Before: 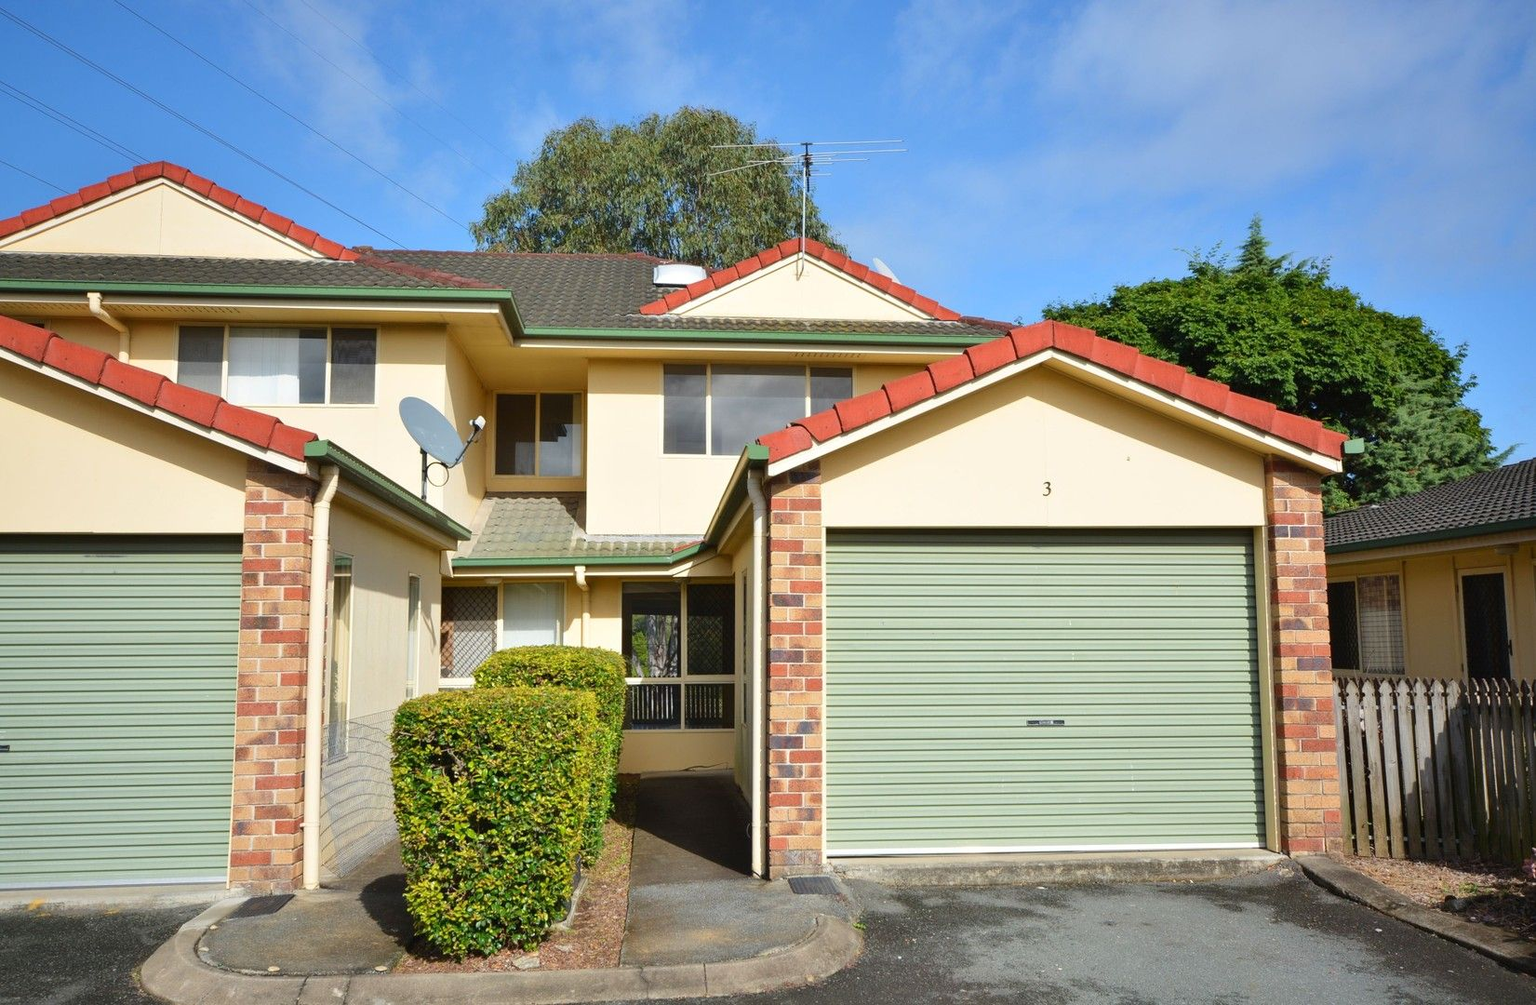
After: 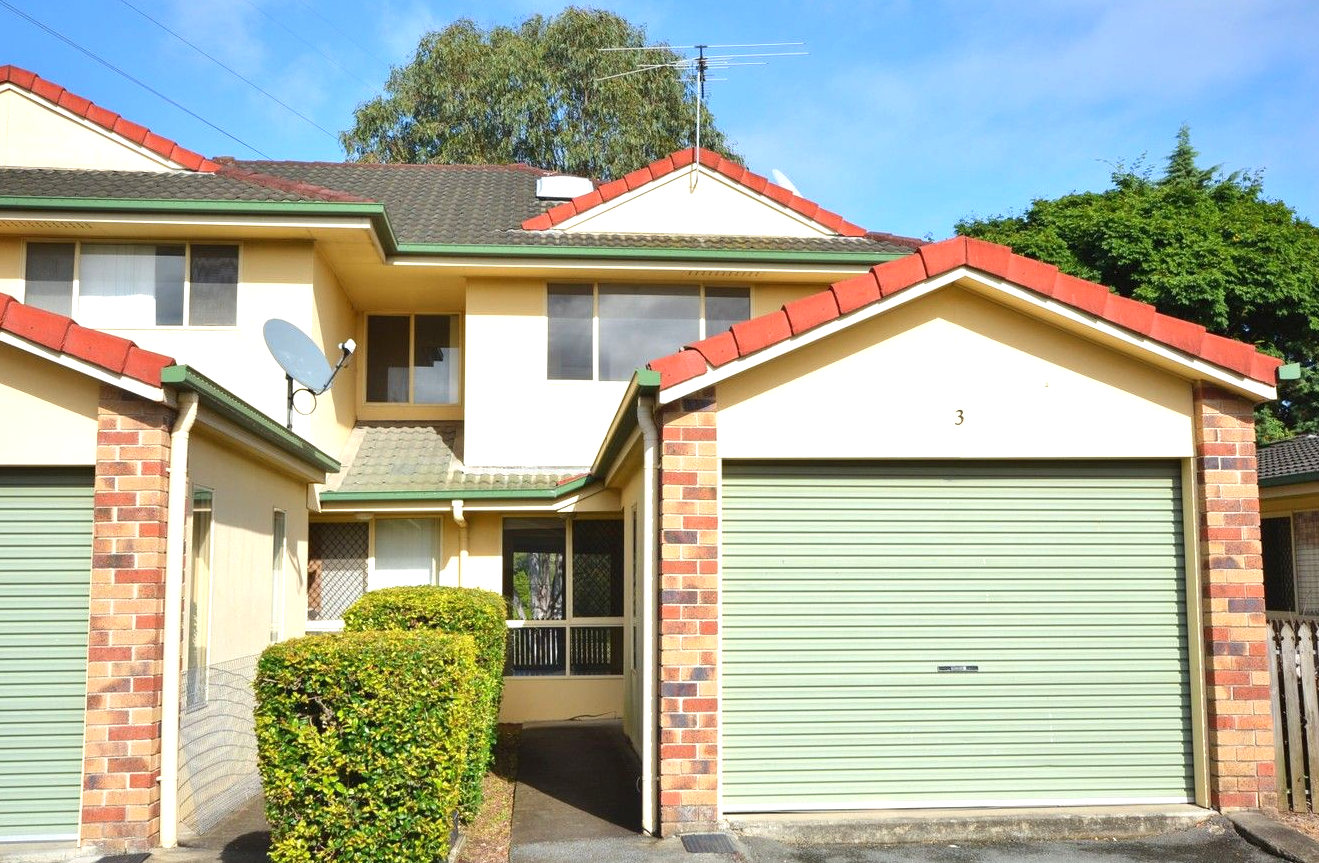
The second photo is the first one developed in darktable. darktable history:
crop and rotate: left 10.071%, top 10.071%, right 10.02%, bottom 10.02%
exposure: black level correction 0, exposure 0.5 EV, compensate highlight preservation false
